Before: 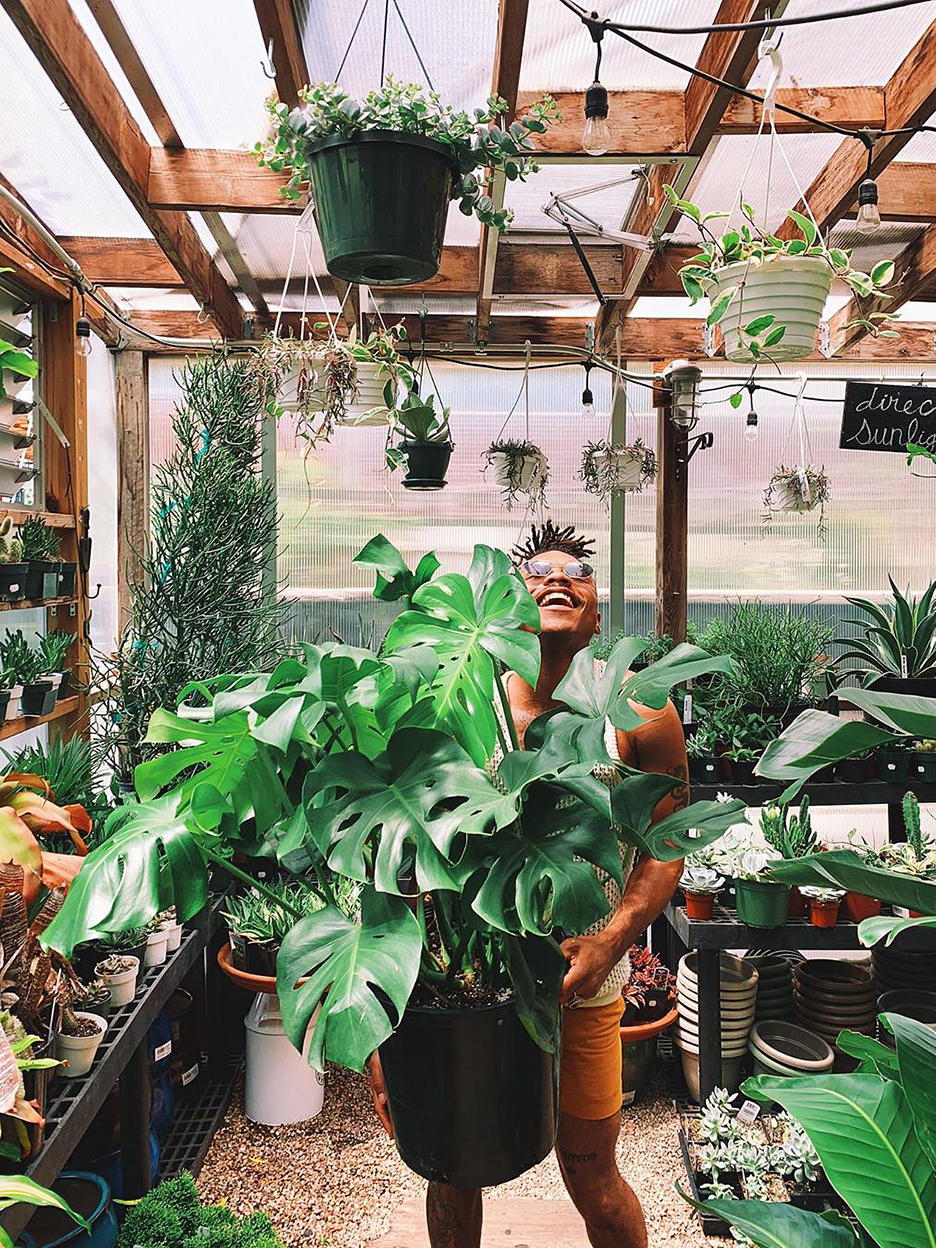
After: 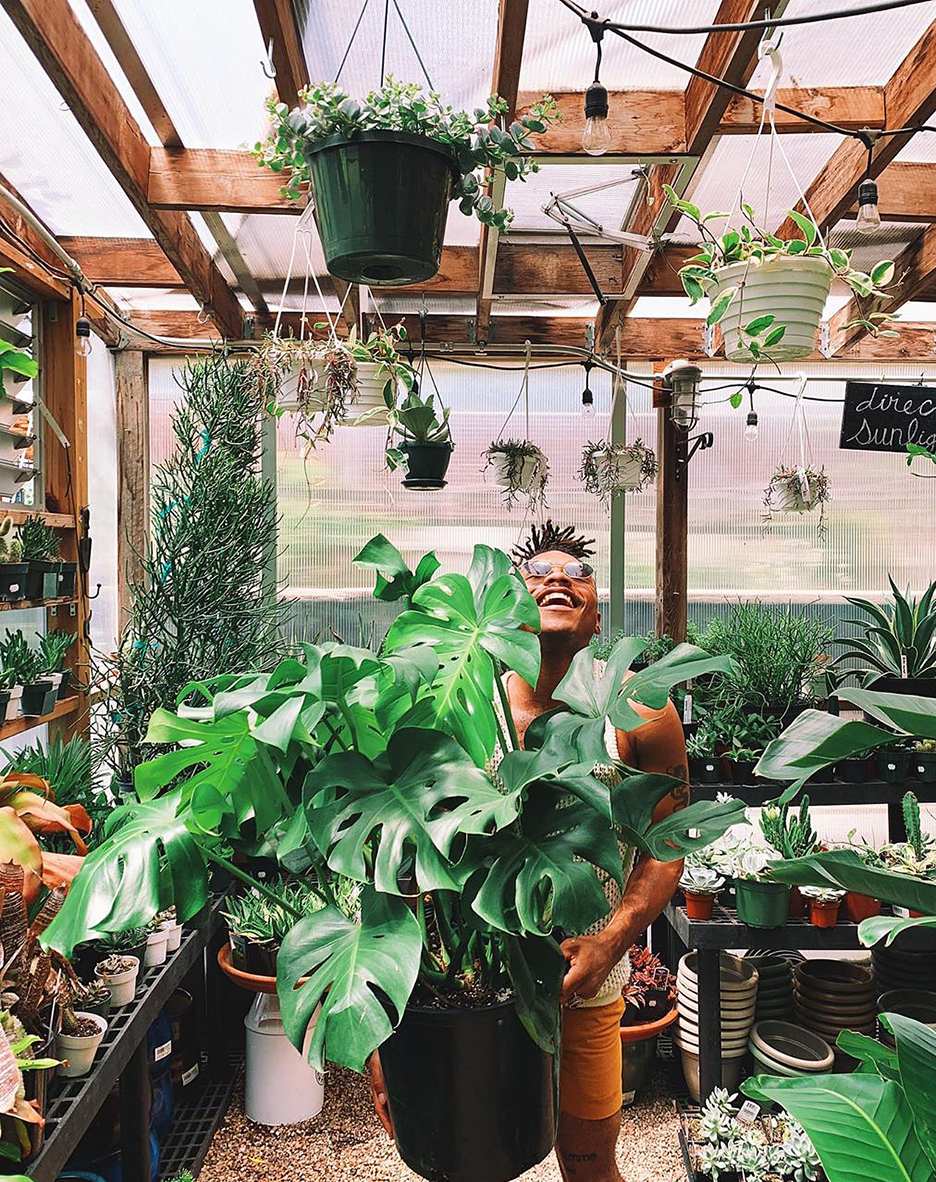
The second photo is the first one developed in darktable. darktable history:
crop and rotate: top 0.009%, bottom 5.201%
